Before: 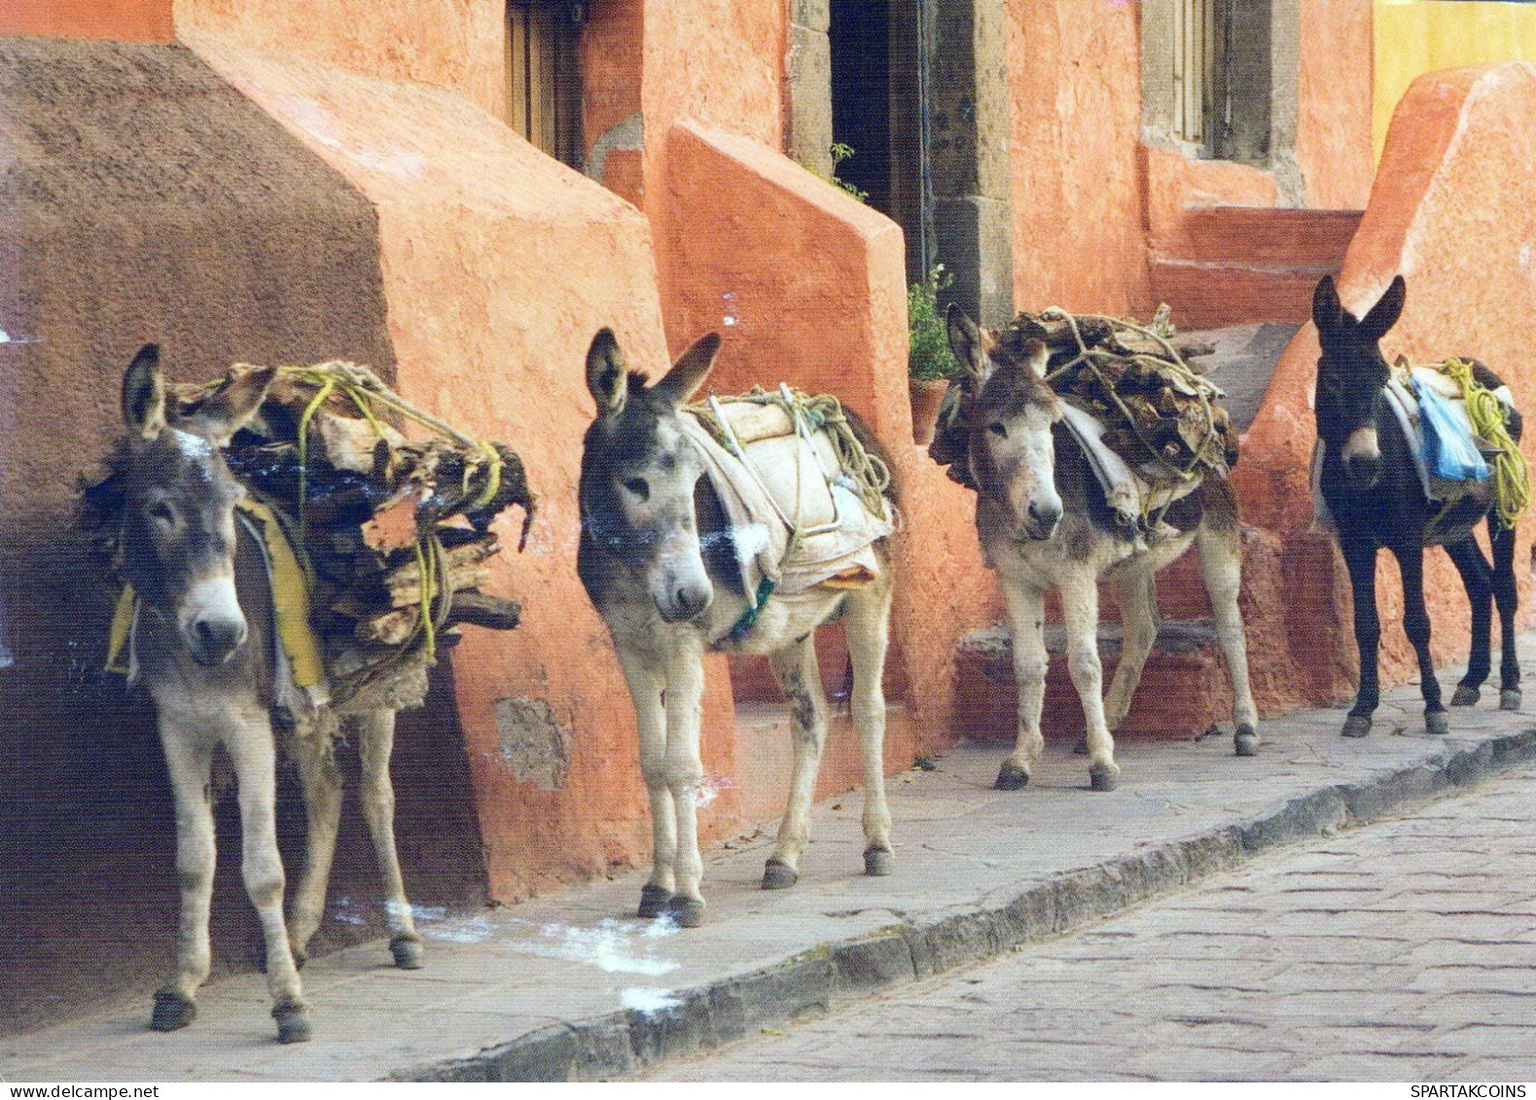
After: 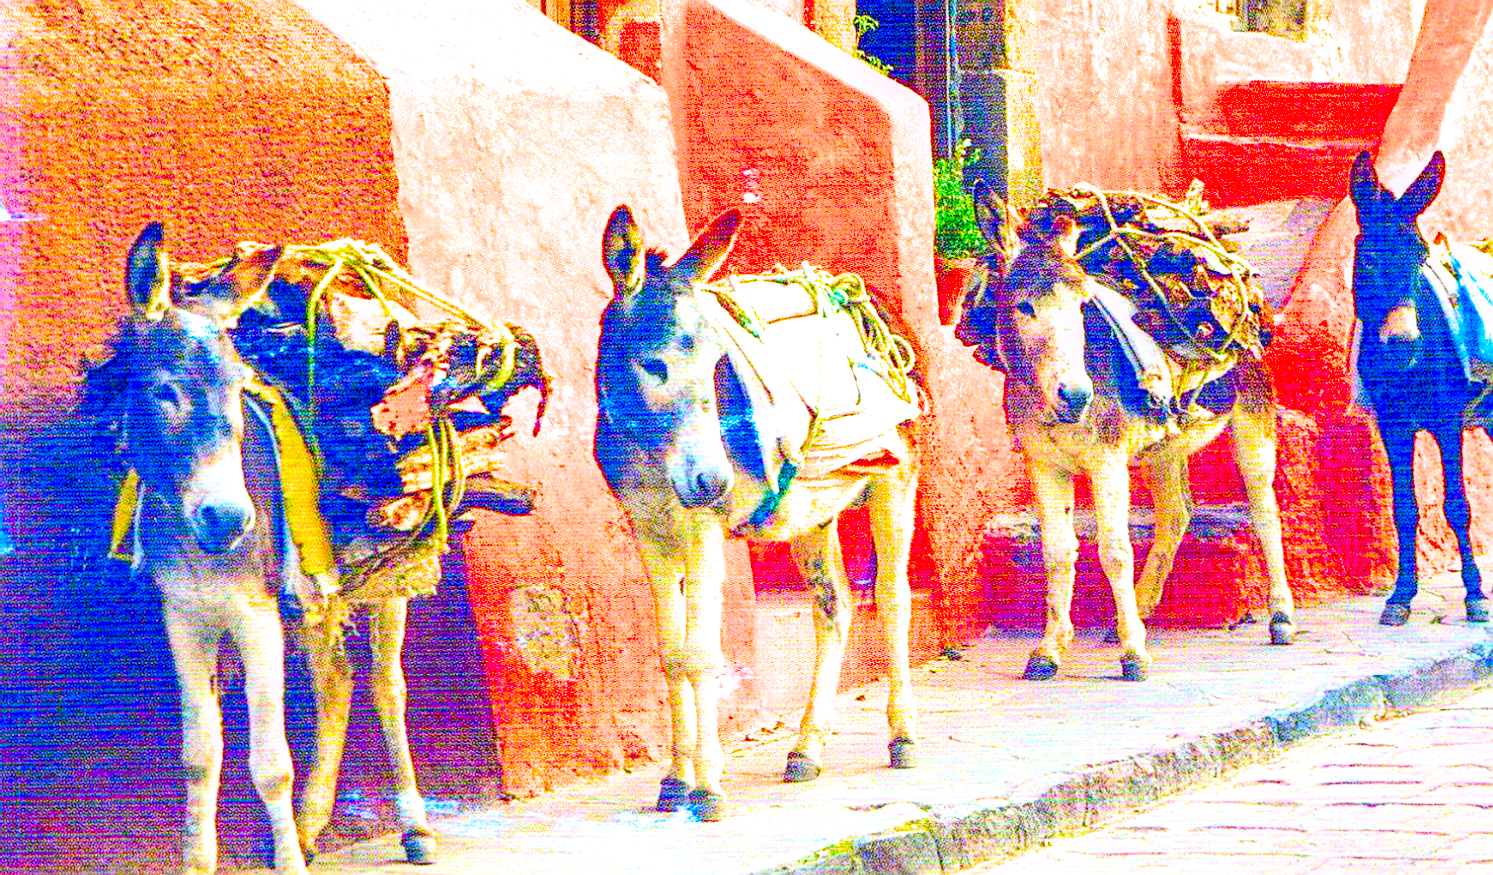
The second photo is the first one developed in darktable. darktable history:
crop and rotate: angle 0.037°, top 11.748%, right 5.473%, bottom 10.902%
tone equalizer: on, module defaults
color balance rgb: linear chroma grading › global chroma 49.658%, perceptual saturation grading › global saturation 14.028%, perceptual saturation grading › highlights -30.53%, perceptual saturation grading › shadows 51.857%, perceptual brilliance grading › global brilliance 14.581%, perceptual brilliance grading › shadows -34.721%, global vibrance 20%
exposure: black level correction 0, exposure 1.369 EV, compensate highlight preservation false
filmic rgb: black relative exposure -8.02 EV, white relative exposure 3.99 EV, hardness 4.15, contrast 0.999, color science v6 (2022)
local contrast: detail 130%
color correction: highlights a* 1.68, highlights b* -1.79, saturation 2.5
sharpen: on, module defaults
